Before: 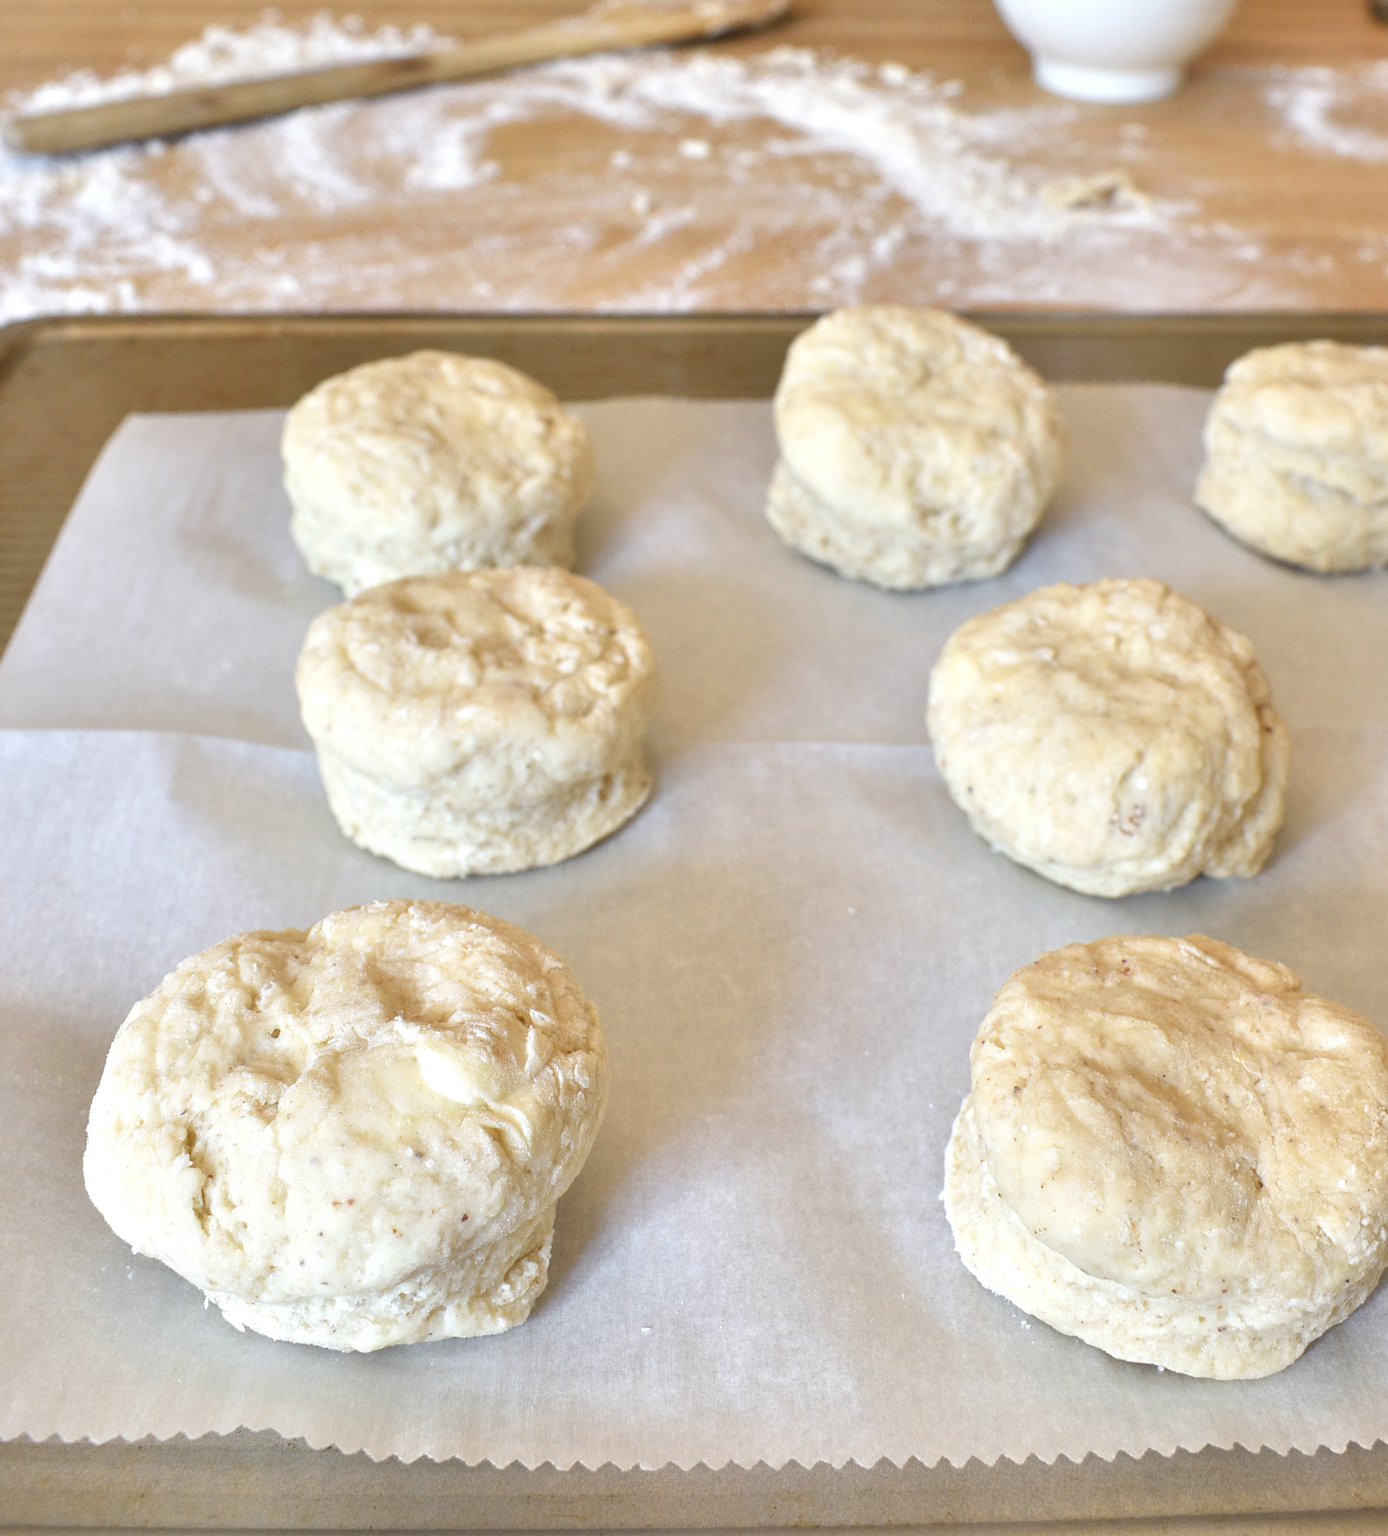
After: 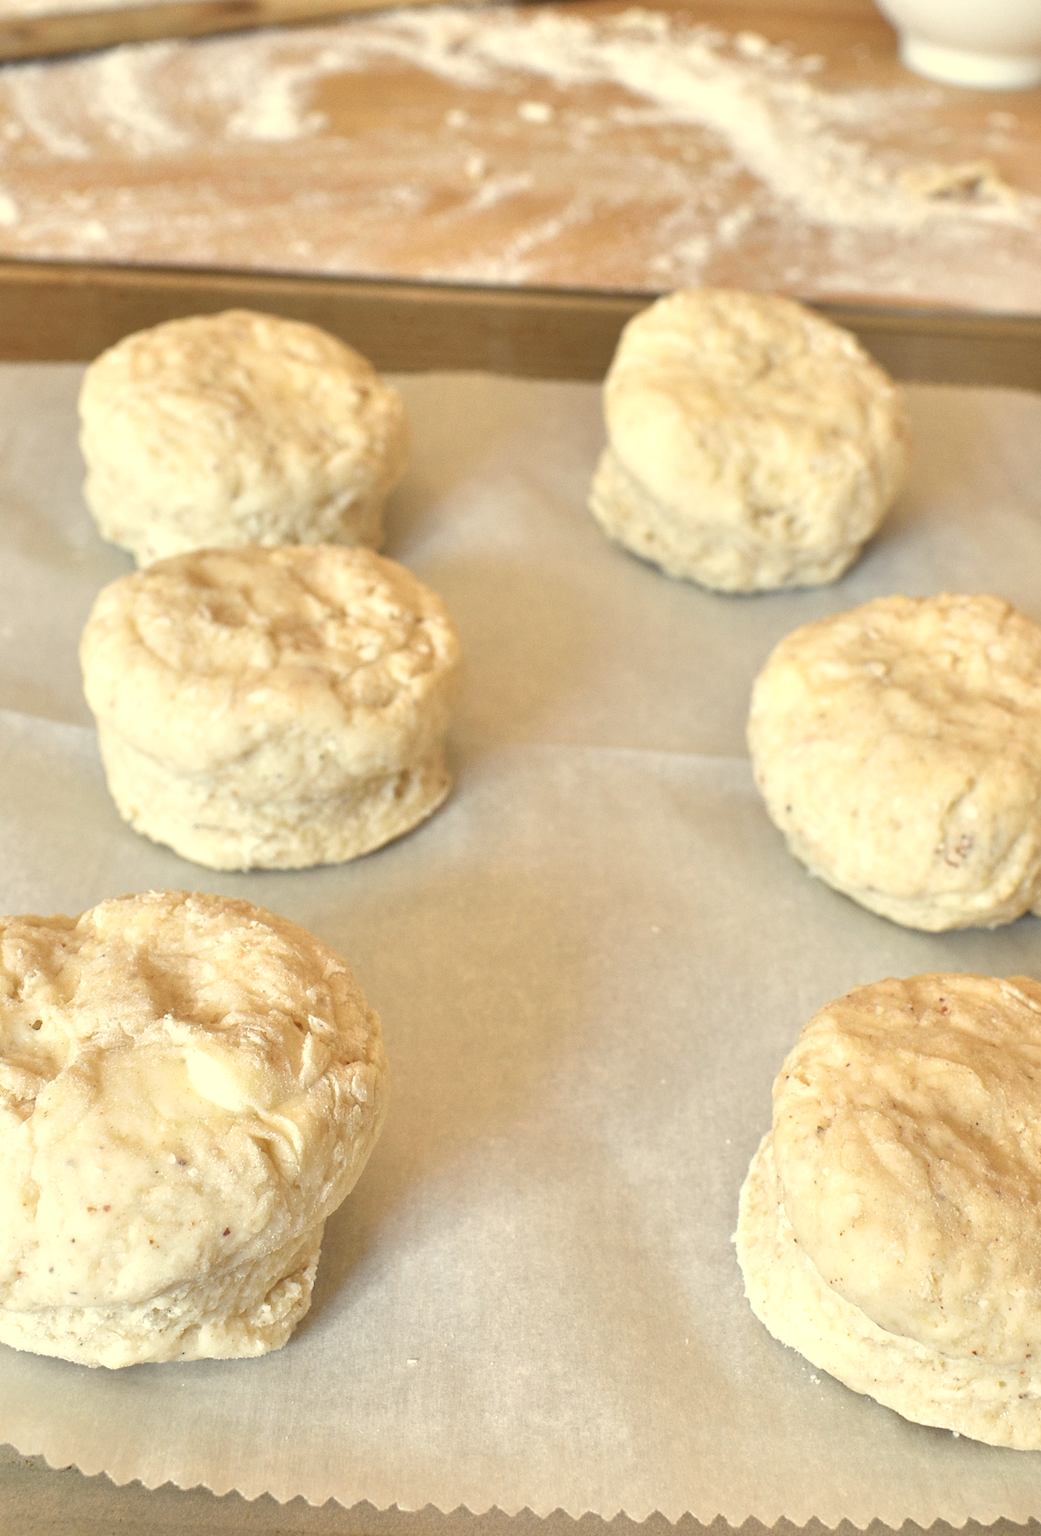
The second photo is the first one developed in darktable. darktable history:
crop and rotate: angle -3.27°, left 14.277%, top 0.028%, right 10.766%, bottom 0.028%
color calibration: illuminant as shot in camera, x 0.358, y 0.373, temperature 4628.91 K
white balance: red 1.08, blue 0.791
